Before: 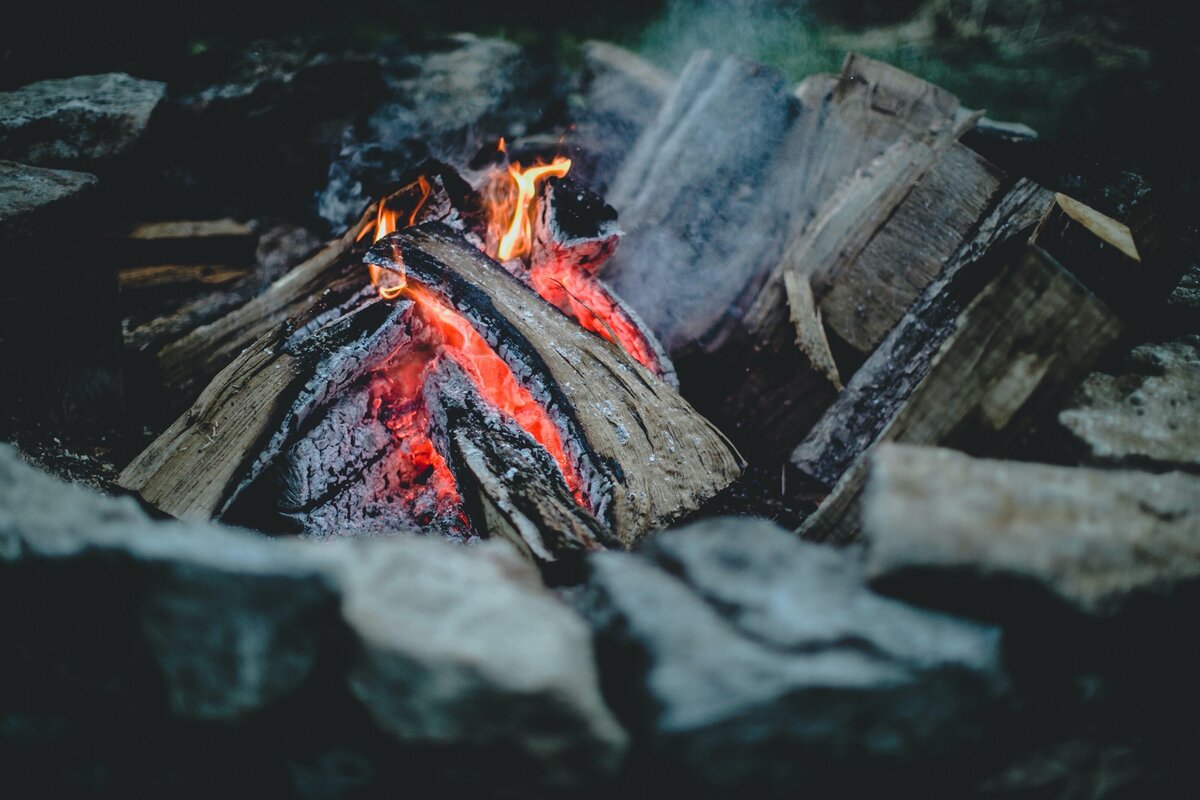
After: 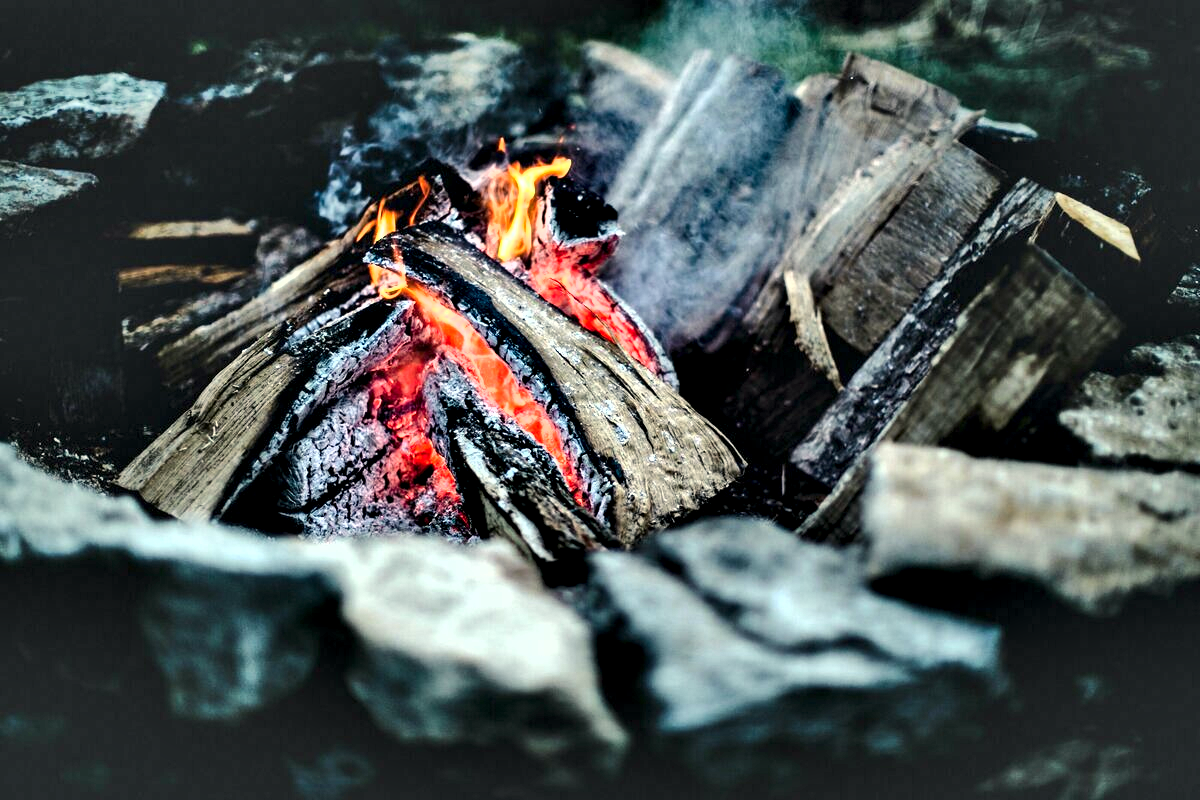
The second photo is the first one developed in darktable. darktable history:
tone equalizer: -8 EV -0.454 EV, -7 EV -0.409 EV, -6 EV -0.325 EV, -5 EV -0.255 EV, -3 EV 0.241 EV, -2 EV 0.312 EV, -1 EV 0.411 EV, +0 EV 0.413 EV, edges refinement/feathering 500, mask exposure compensation -1.57 EV, preserve details no
color balance rgb: highlights gain › chroma 3.007%, highlights gain › hue 72.01°, perceptual saturation grading › global saturation 0.996%, perceptual brilliance grading › global brilliance 11.962%
contrast equalizer: y [[0.6 ×6], [0.55 ×6], [0 ×6], [0 ×6], [0 ×6]]
shadows and highlights: soften with gaussian
